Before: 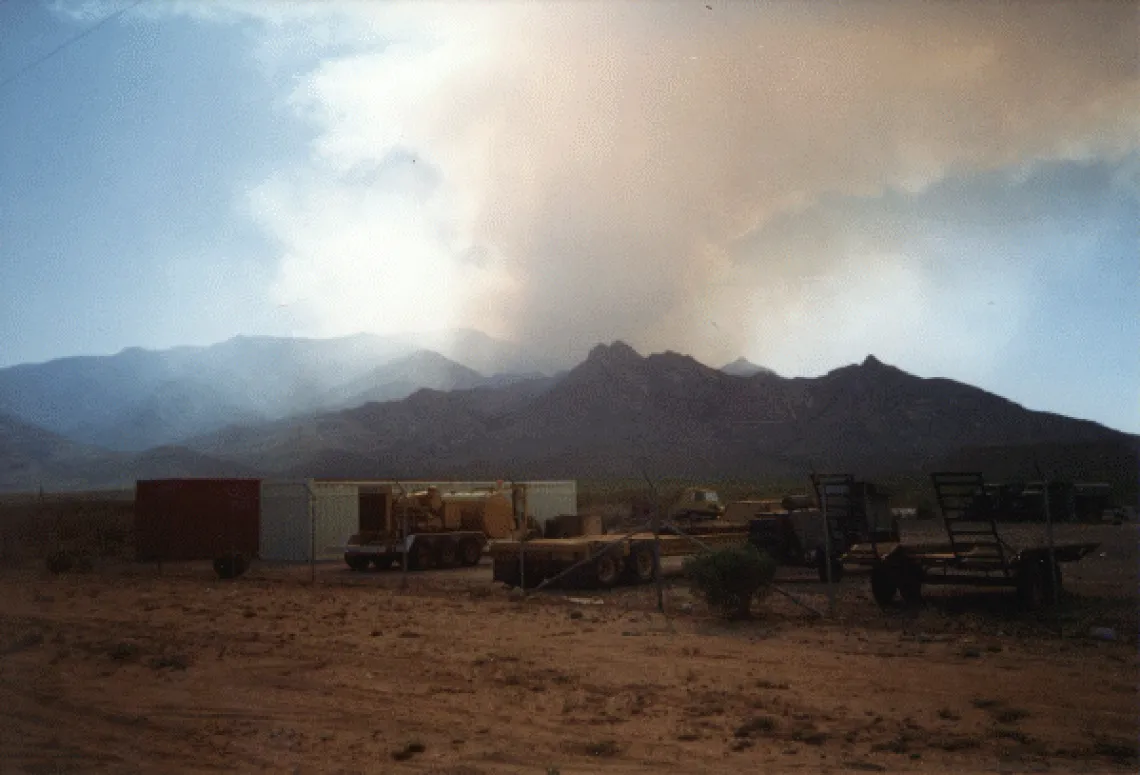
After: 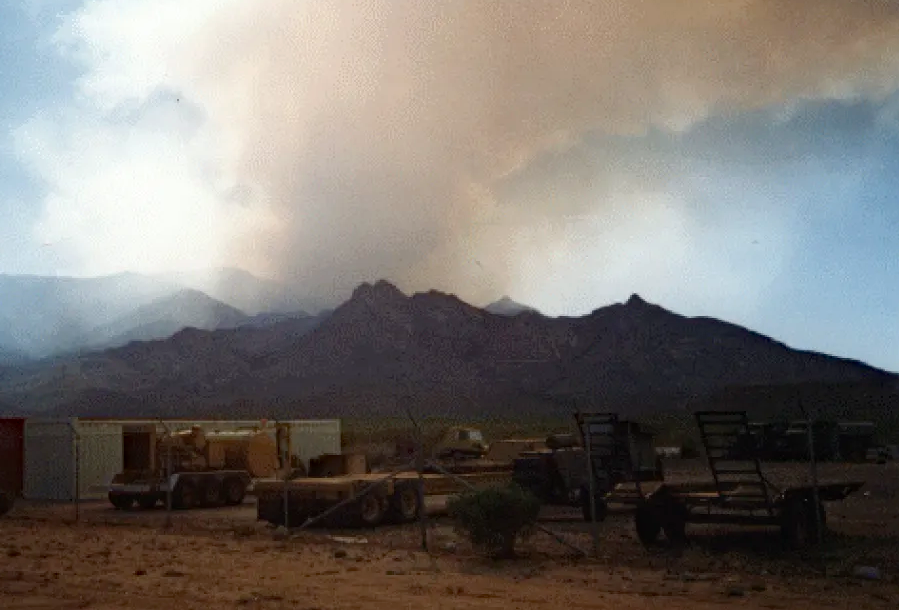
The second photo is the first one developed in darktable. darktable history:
haze removal: strength 0.42, compatibility mode true, adaptive false
crop and rotate: left 20.74%, top 7.912%, right 0.375%, bottom 13.378%
